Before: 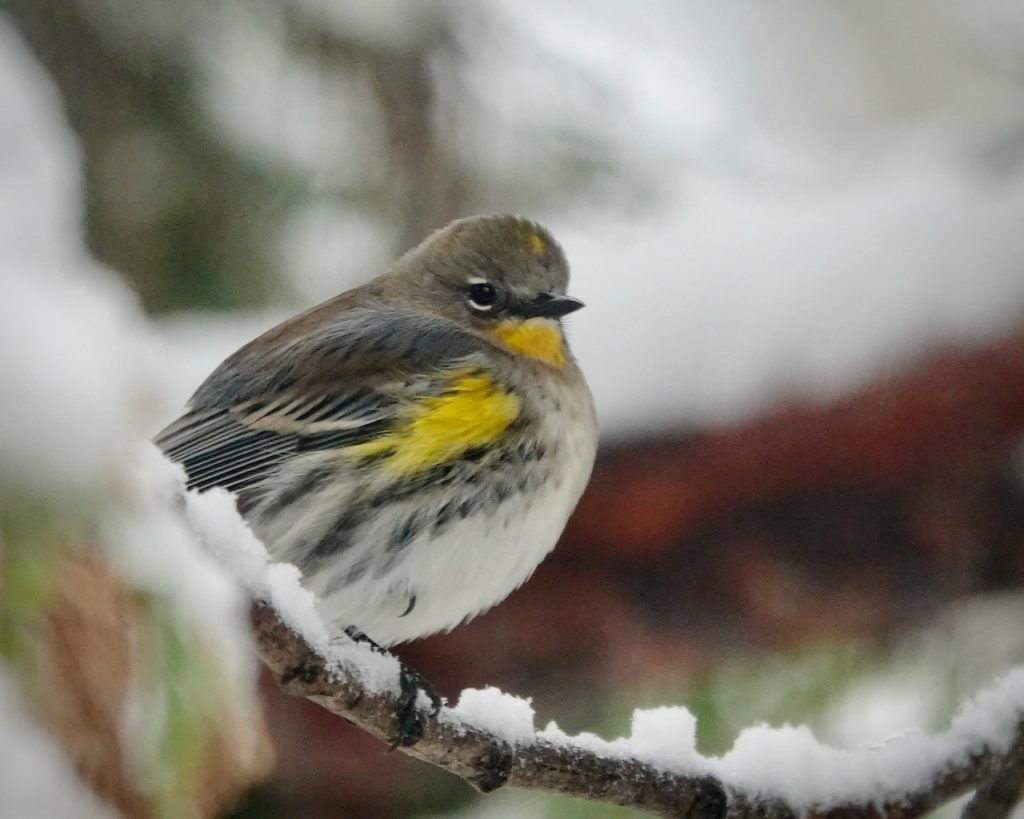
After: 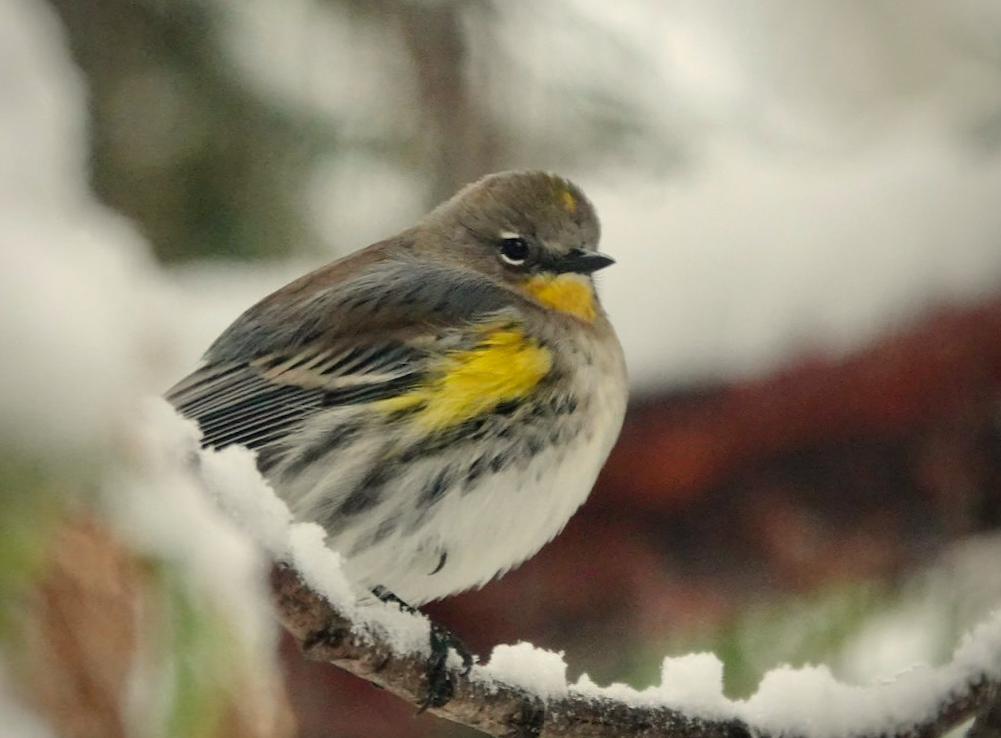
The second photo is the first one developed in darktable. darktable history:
crop: left 0.434%, top 0.485%, right 0.244%, bottom 0.386%
rotate and perspective: rotation -0.013°, lens shift (vertical) -0.027, lens shift (horizontal) 0.178, crop left 0.016, crop right 0.989, crop top 0.082, crop bottom 0.918
white balance: red 1.029, blue 0.92
